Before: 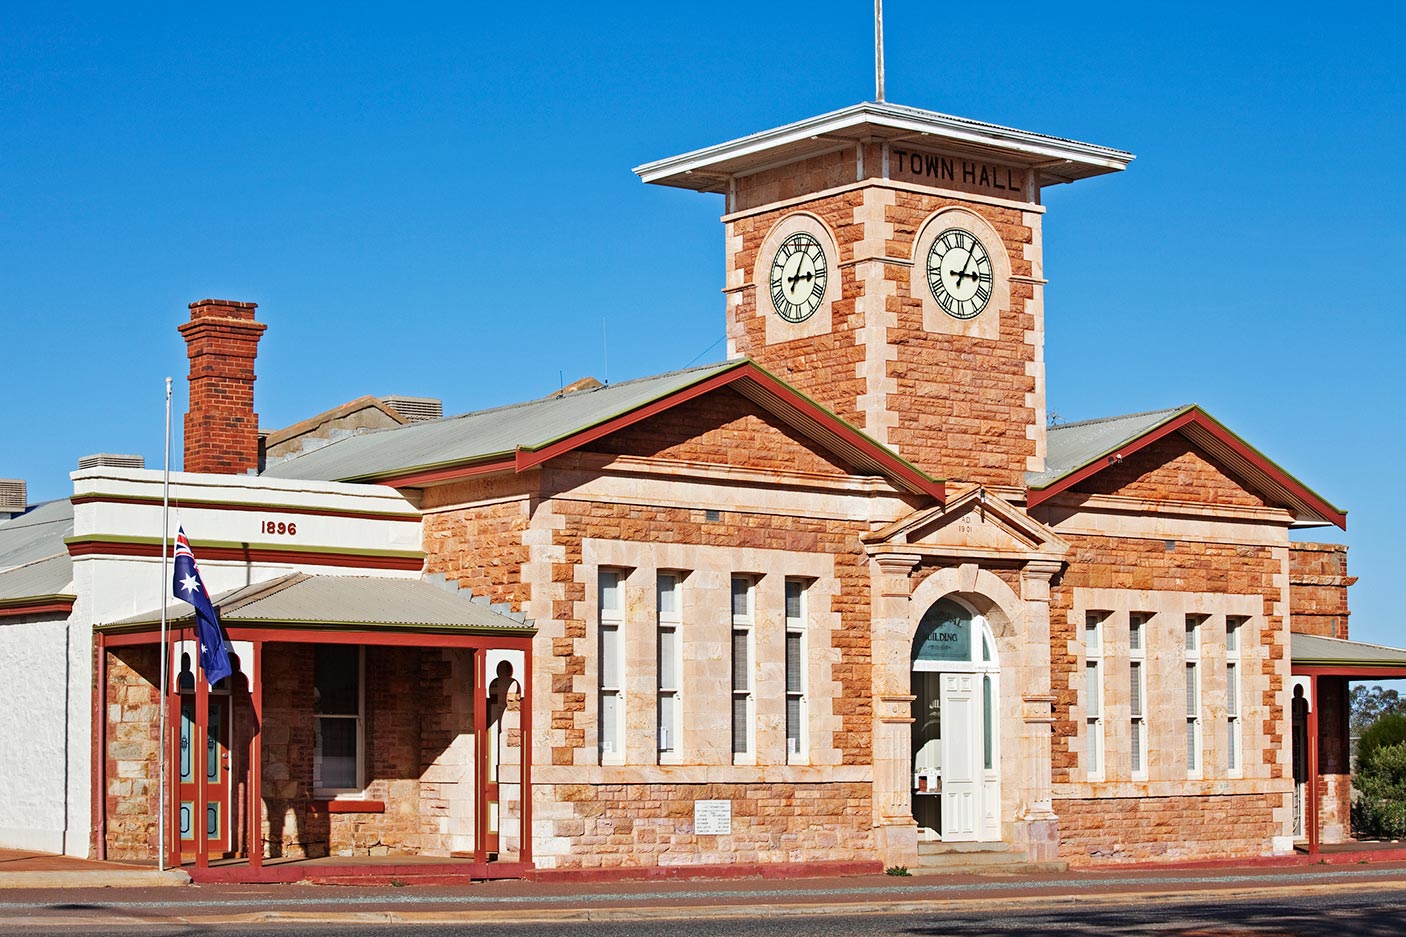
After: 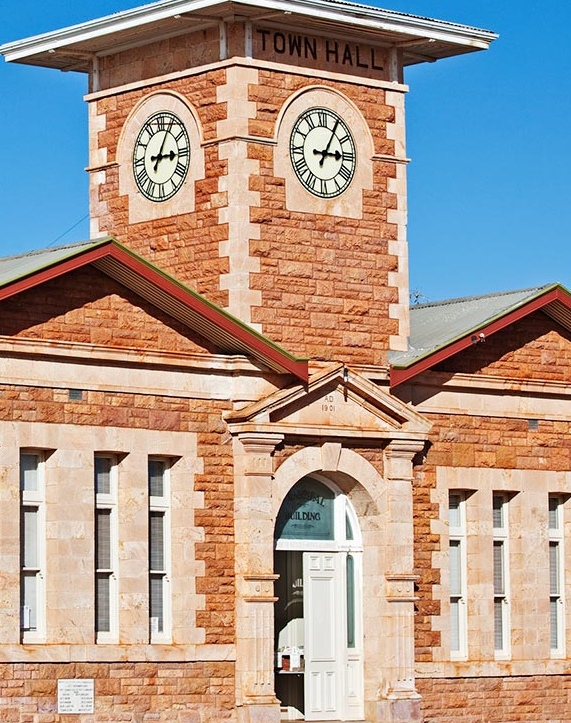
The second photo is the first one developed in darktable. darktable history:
crop: left 45.314%, top 12.949%, right 14.07%, bottom 9.802%
